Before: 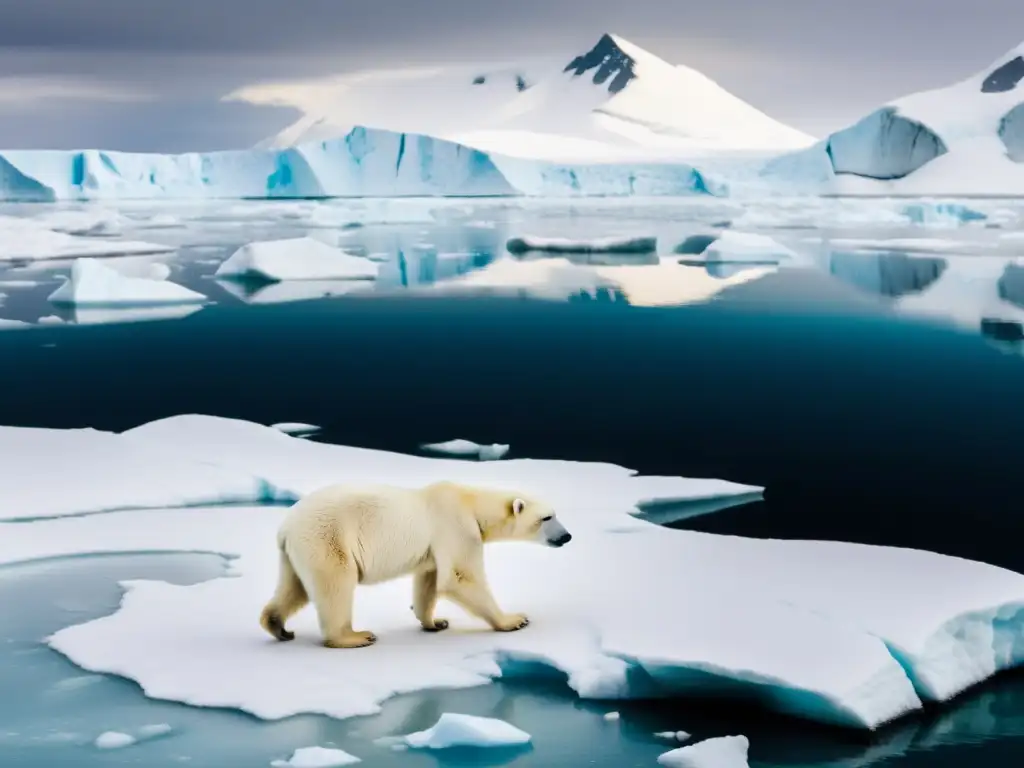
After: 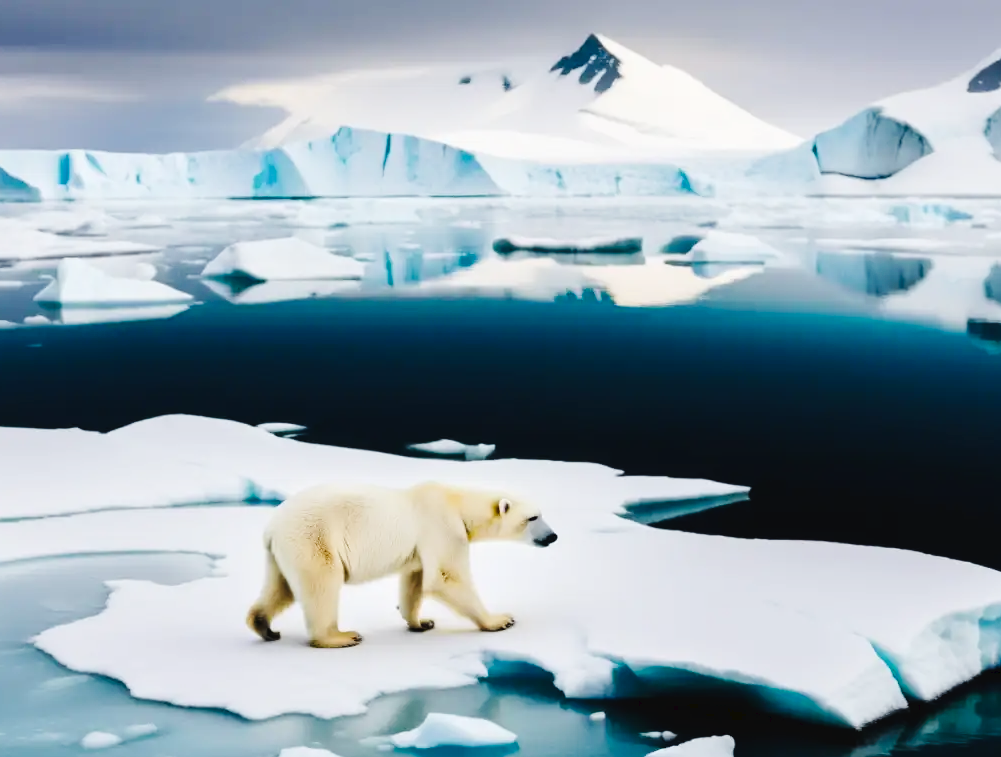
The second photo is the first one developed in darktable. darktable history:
tone curve: curves: ch0 [(0, 0) (0.003, 0.031) (0.011, 0.033) (0.025, 0.036) (0.044, 0.045) (0.069, 0.06) (0.1, 0.079) (0.136, 0.109) (0.177, 0.15) (0.224, 0.192) (0.277, 0.262) (0.335, 0.347) (0.399, 0.433) (0.468, 0.528) (0.543, 0.624) (0.623, 0.705) (0.709, 0.788) (0.801, 0.865) (0.898, 0.933) (1, 1)], preserve colors none
crop and rotate: left 1.448%, right 0.712%, bottom 1.401%
